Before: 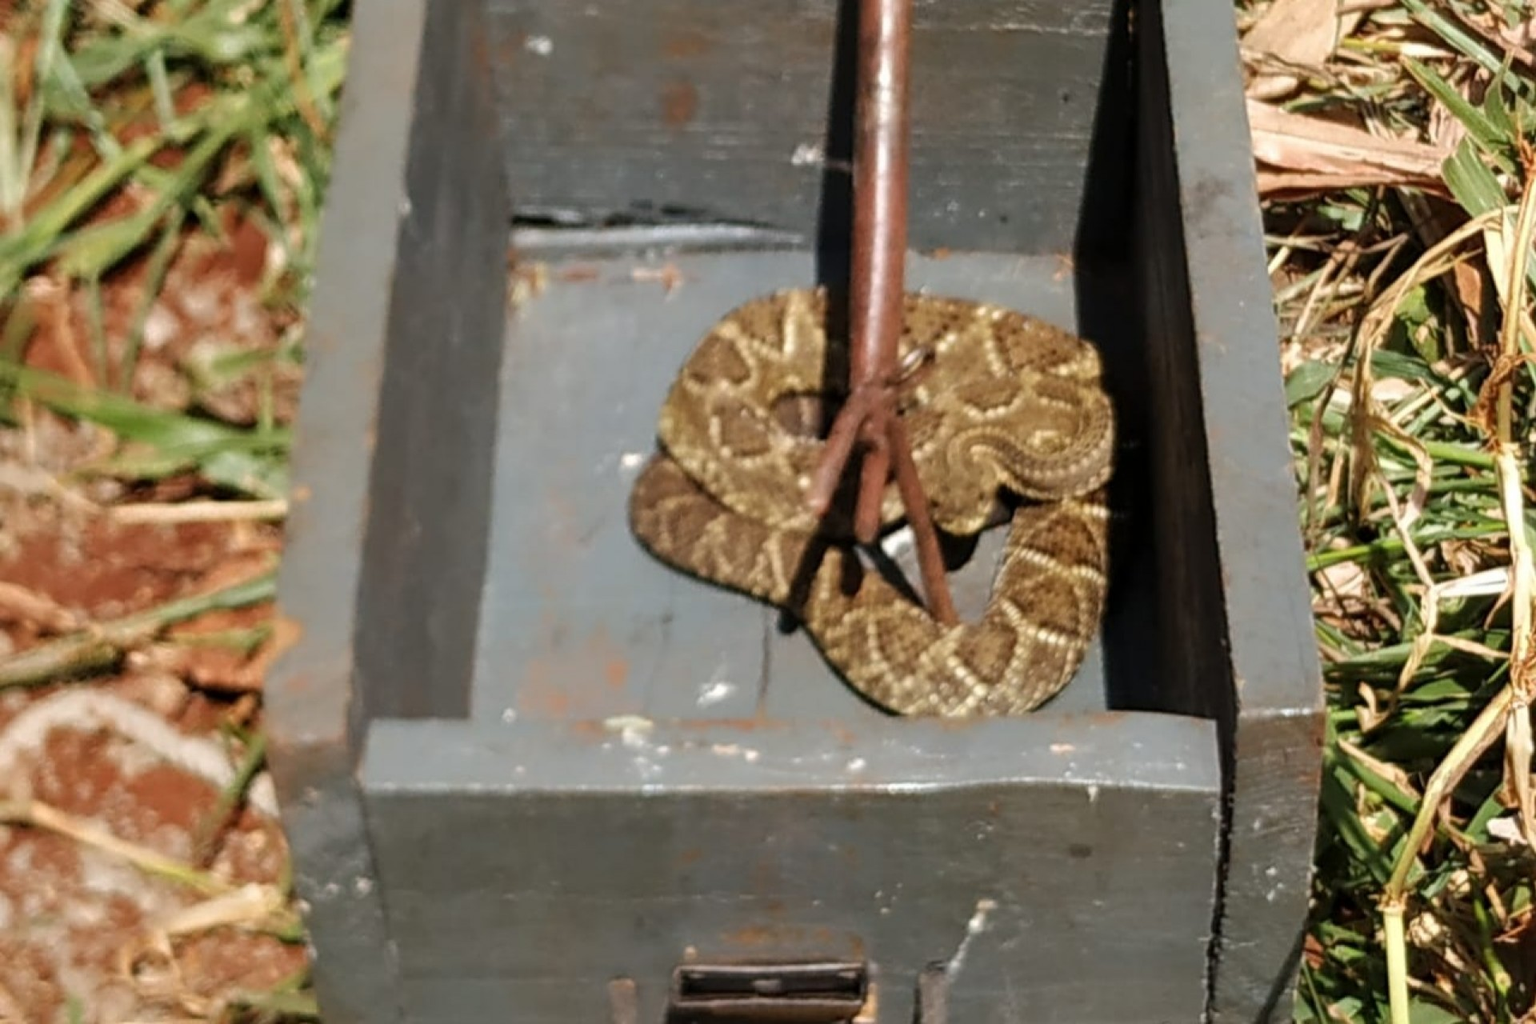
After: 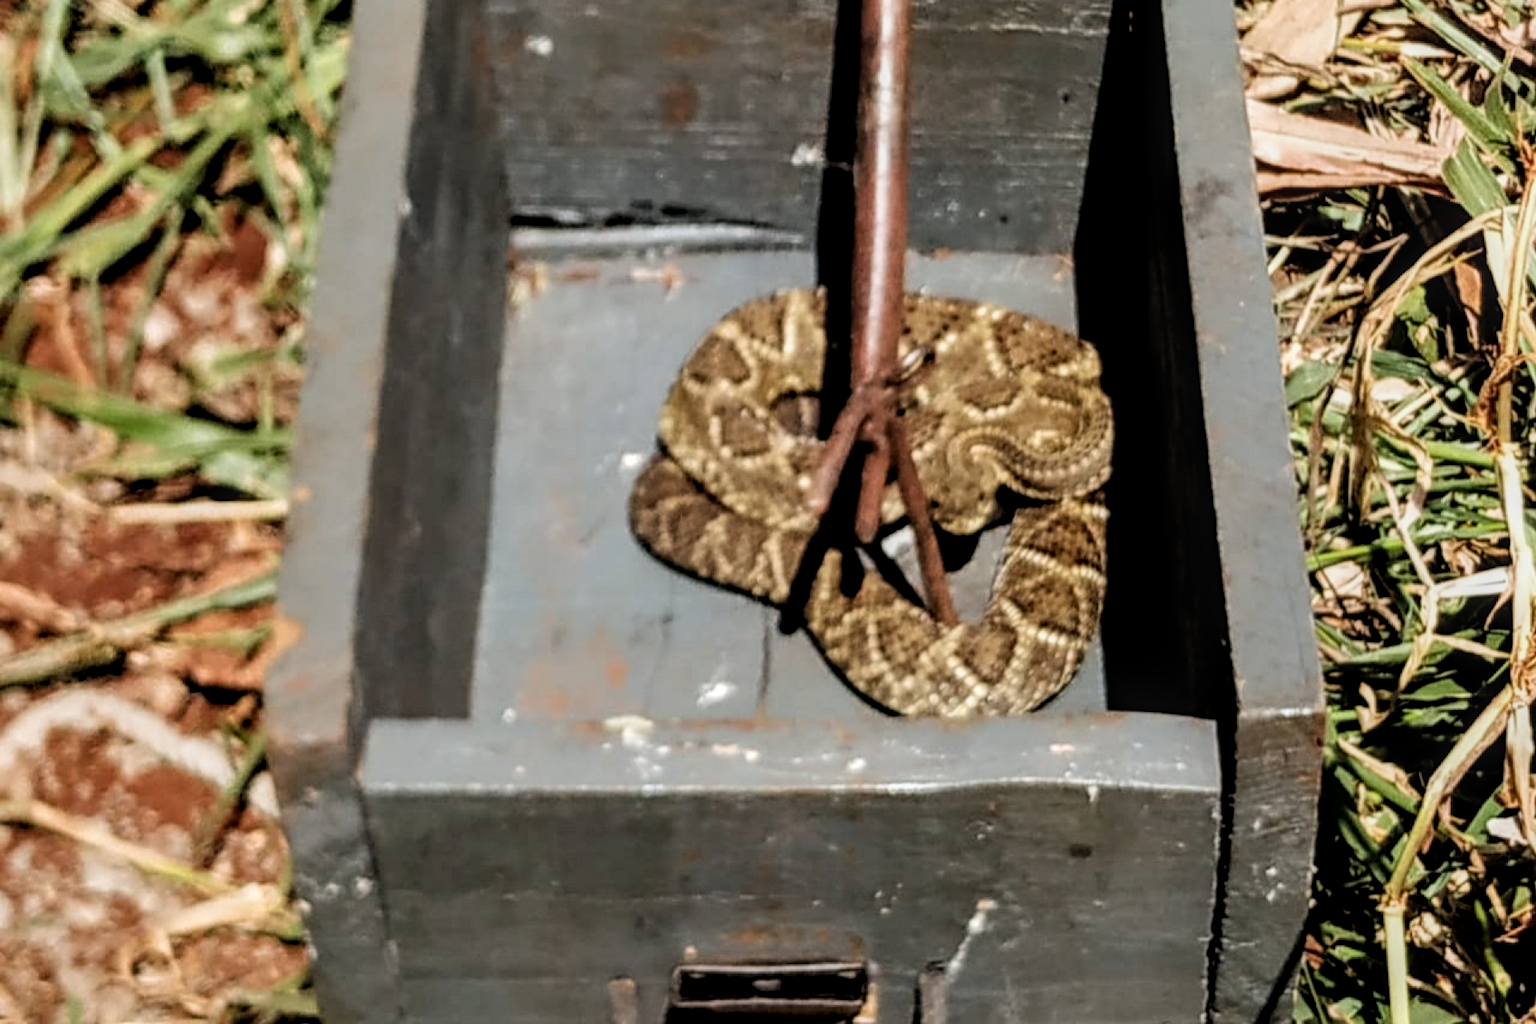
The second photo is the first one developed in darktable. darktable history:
local contrast: highlights 61%, detail 143%, midtone range 0.428
filmic rgb: black relative exposure -5 EV, white relative exposure 3.5 EV, hardness 3.19, contrast 1.3, highlights saturation mix -50%
shadows and highlights: radius 331.84, shadows 53.55, highlights -100, compress 94.63%, highlights color adjustment 73.23%, soften with gaussian
